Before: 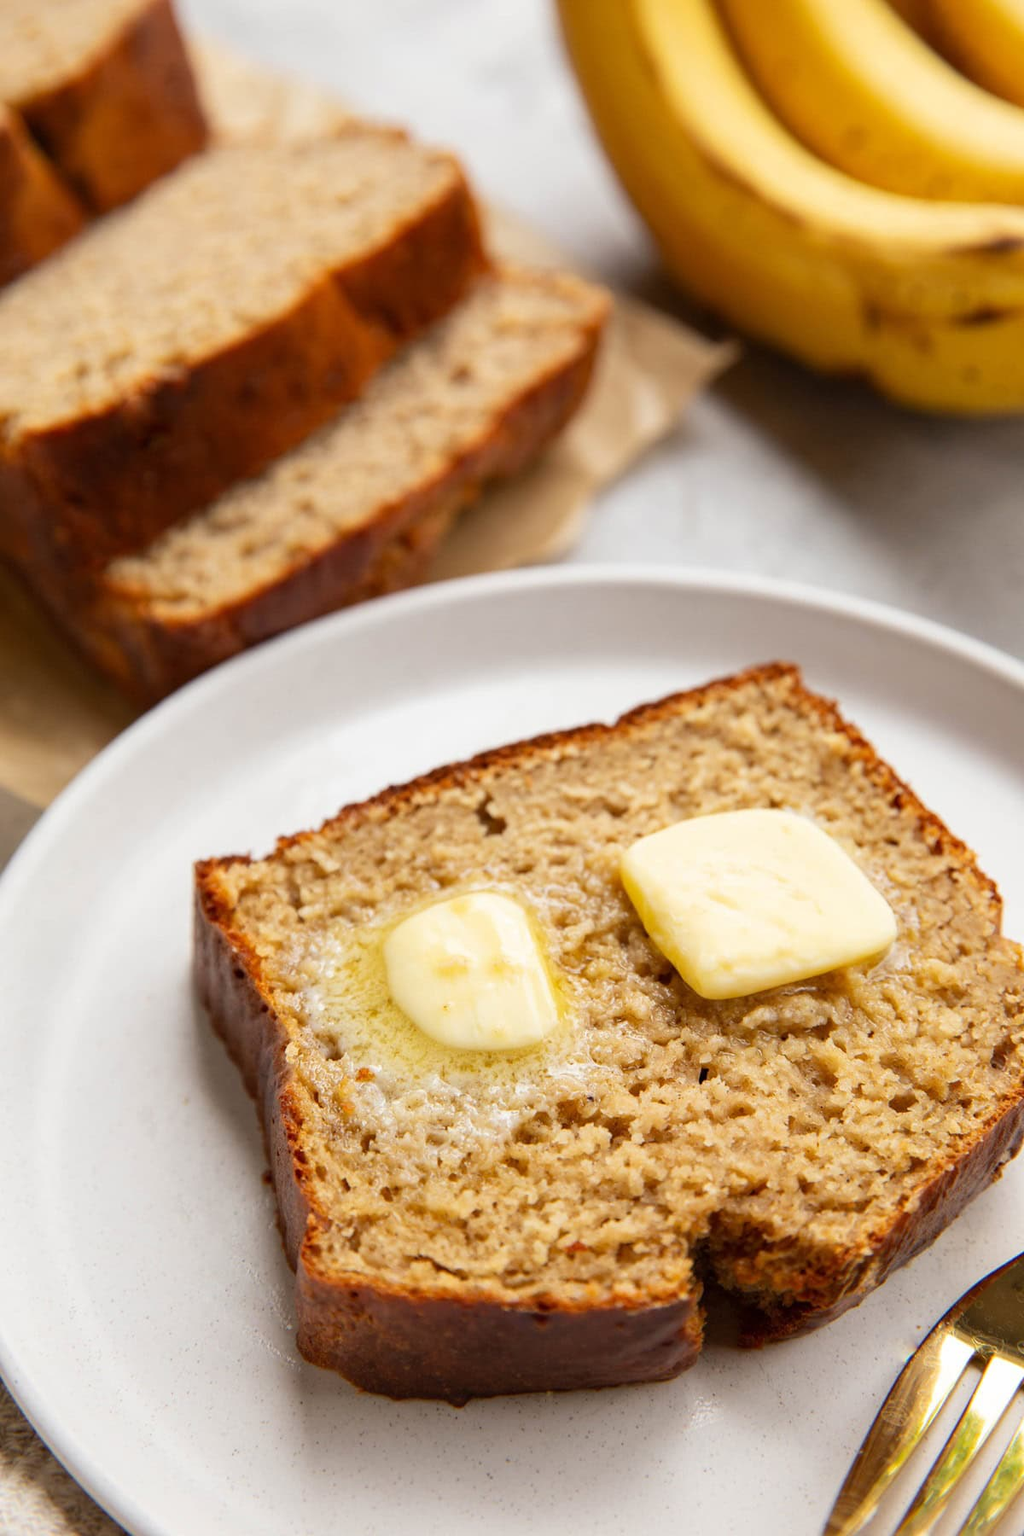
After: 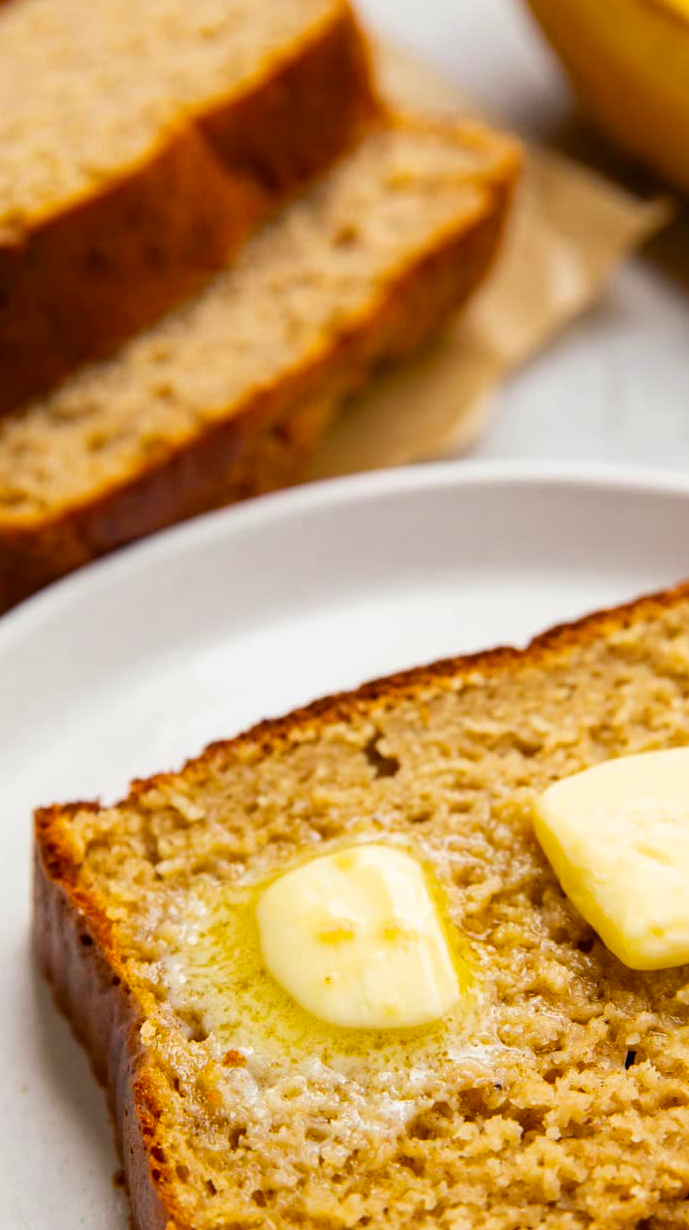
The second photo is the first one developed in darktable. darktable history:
color balance rgb: perceptual saturation grading › global saturation 36.122%
crop: left 16.236%, top 11.211%, right 26.28%, bottom 20.406%
